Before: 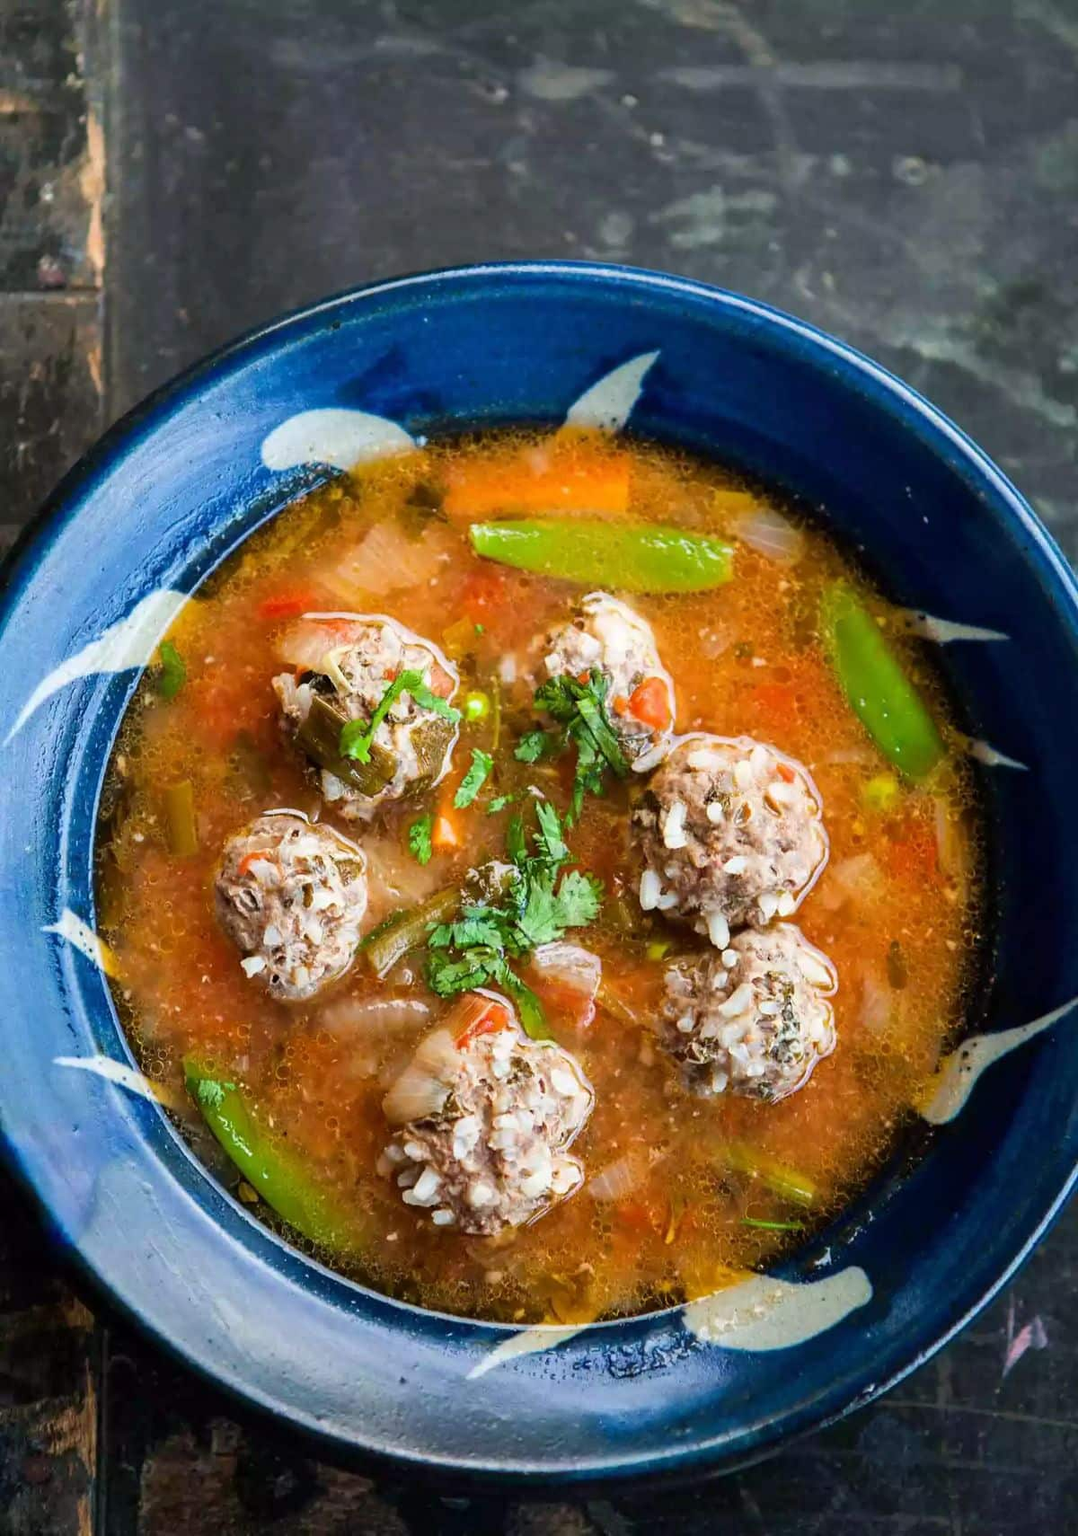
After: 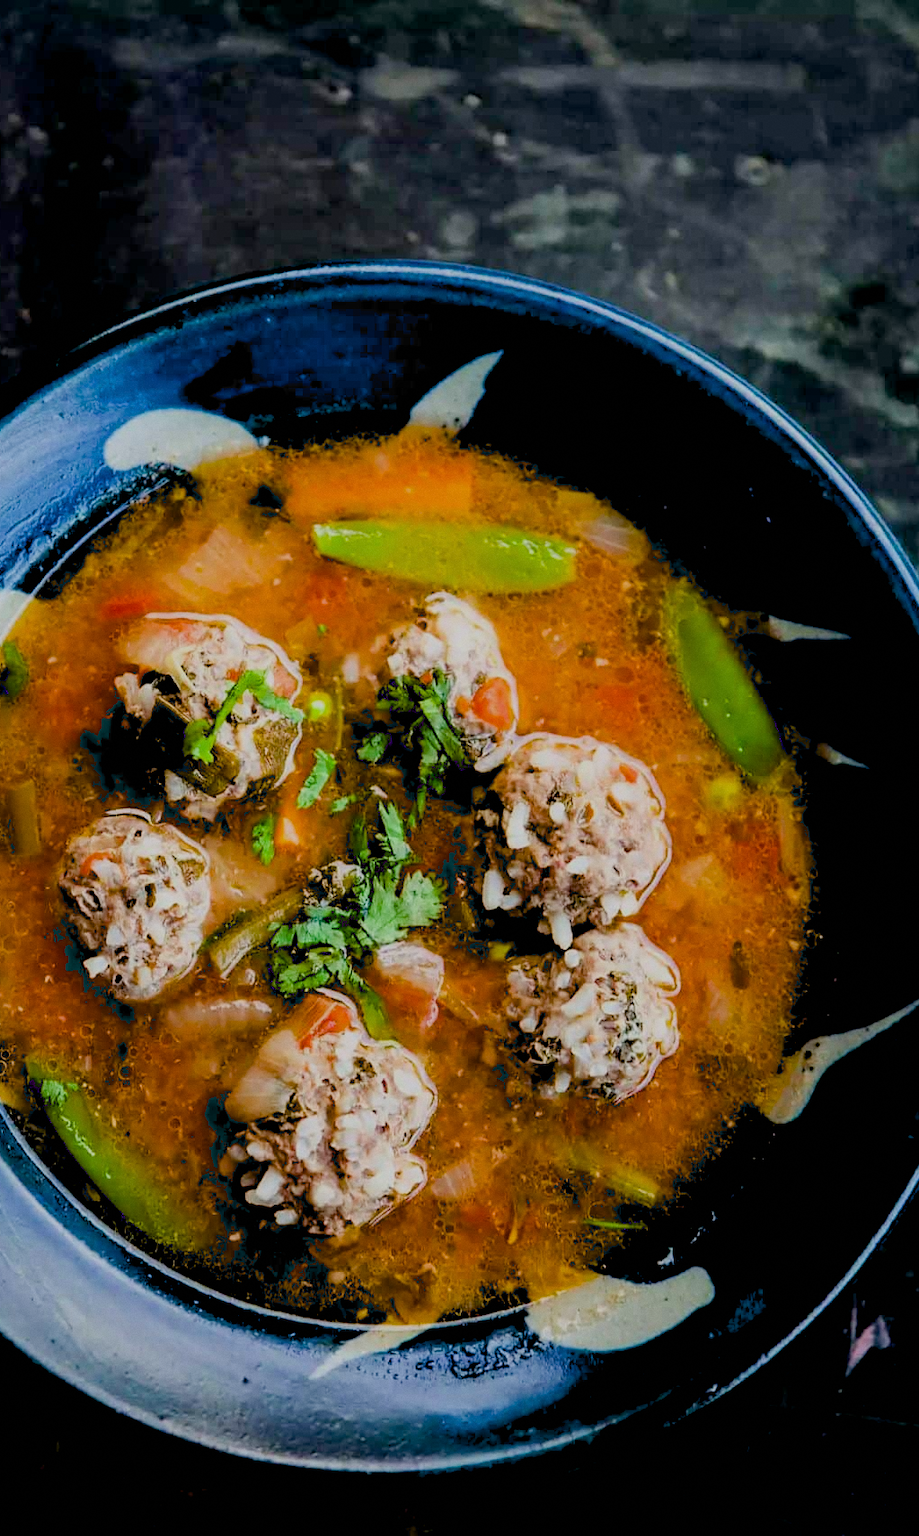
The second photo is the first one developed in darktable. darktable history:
grain: coarseness 0.09 ISO, strength 10%
exposure: black level correction 0.046, exposure -0.228 EV, compensate highlight preservation false
filmic rgb: black relative exposure -7.65 EV, white relative exposure 4.56 EV, hardness 3.61
crop and rotate: left 14.584%
